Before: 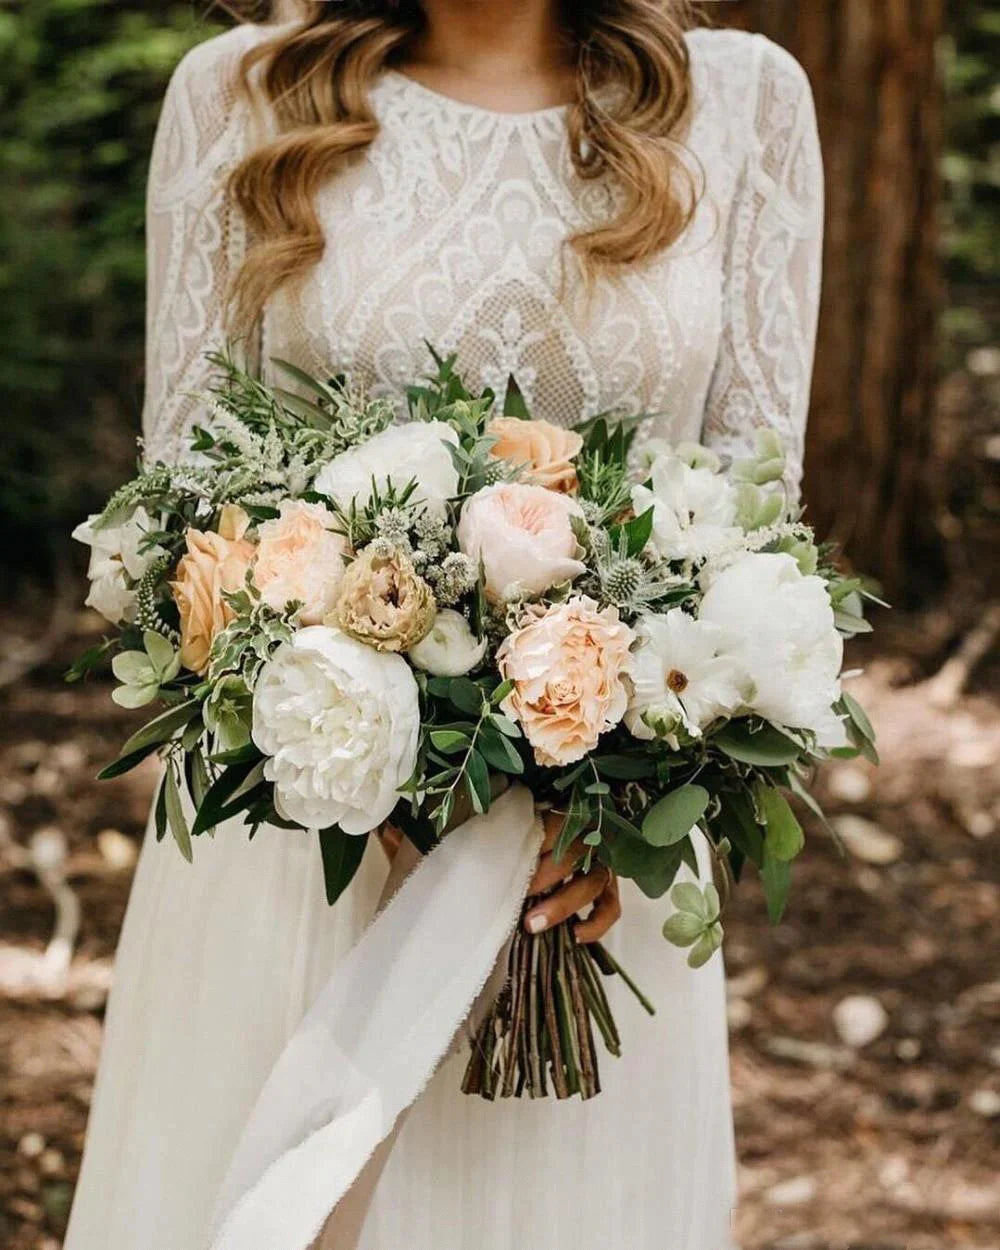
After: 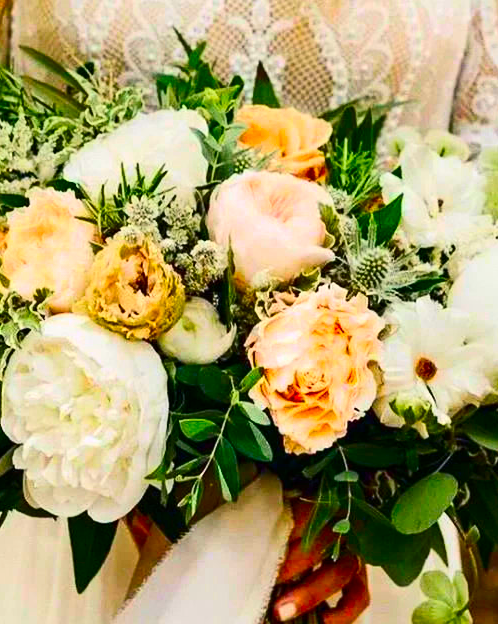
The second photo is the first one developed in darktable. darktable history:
contrast brightness saturation: contrast 0.26, brightness 0.021, saturation 0.873
color balance rgb: shadows lift › chroma 2.053%, shadows lift › hue 248.03°, perceptual saturation grading › global saturation 25.734%, global vibrance 20%
crop: left 25.148%, top 25.021%, right 24.968%, bottom 25.026%
